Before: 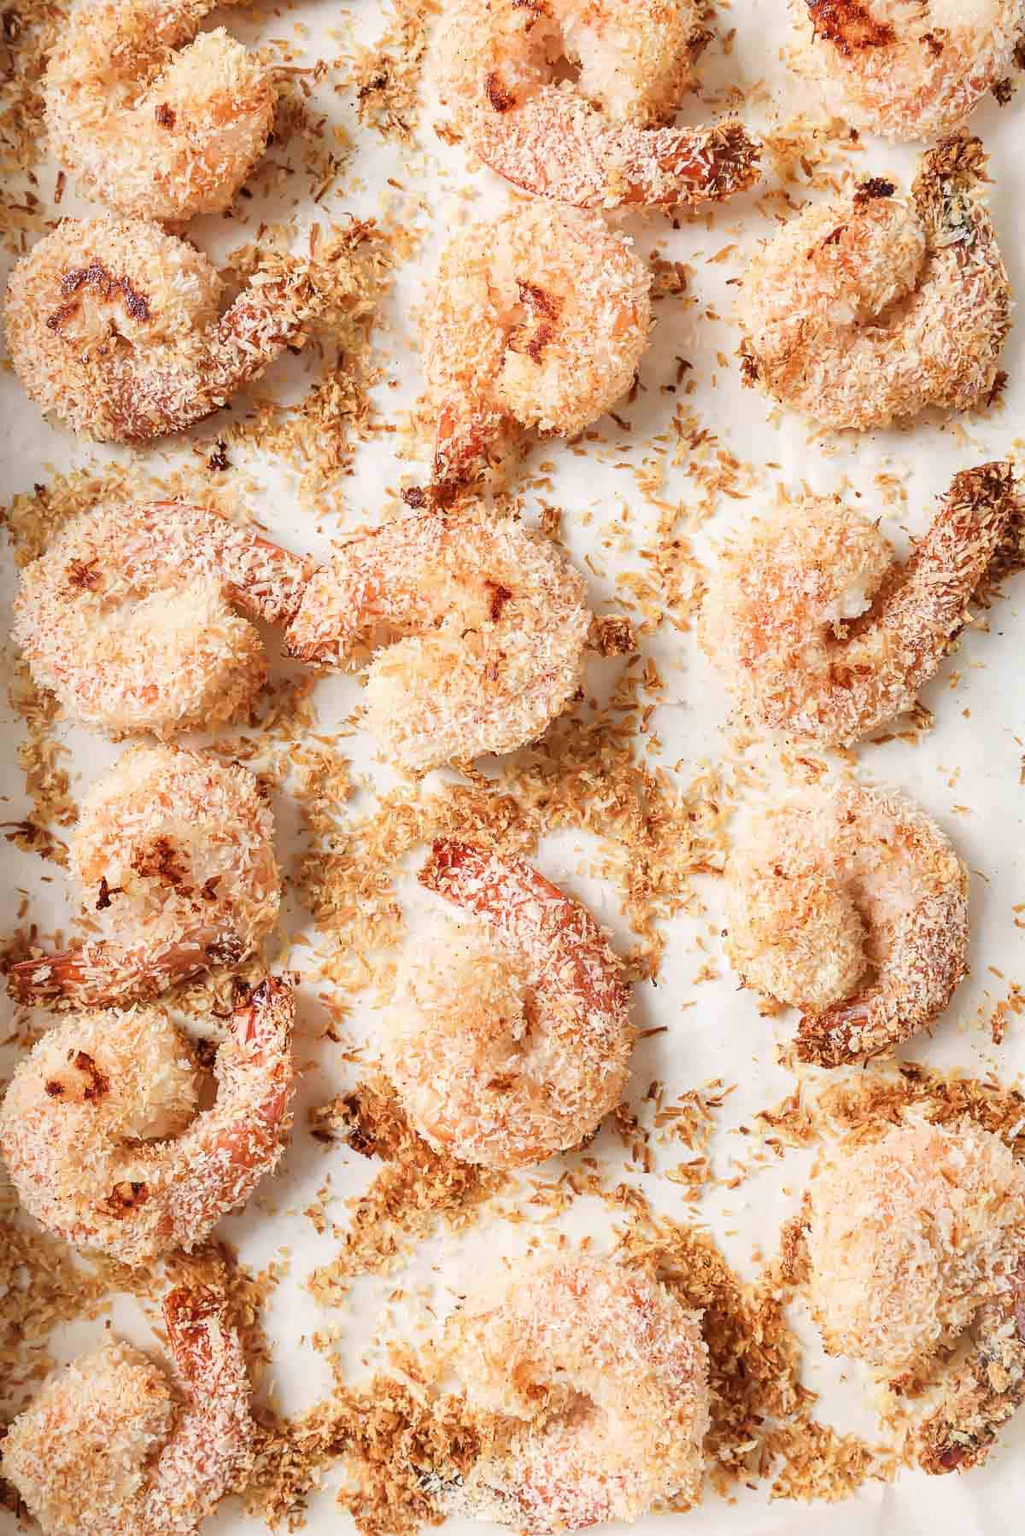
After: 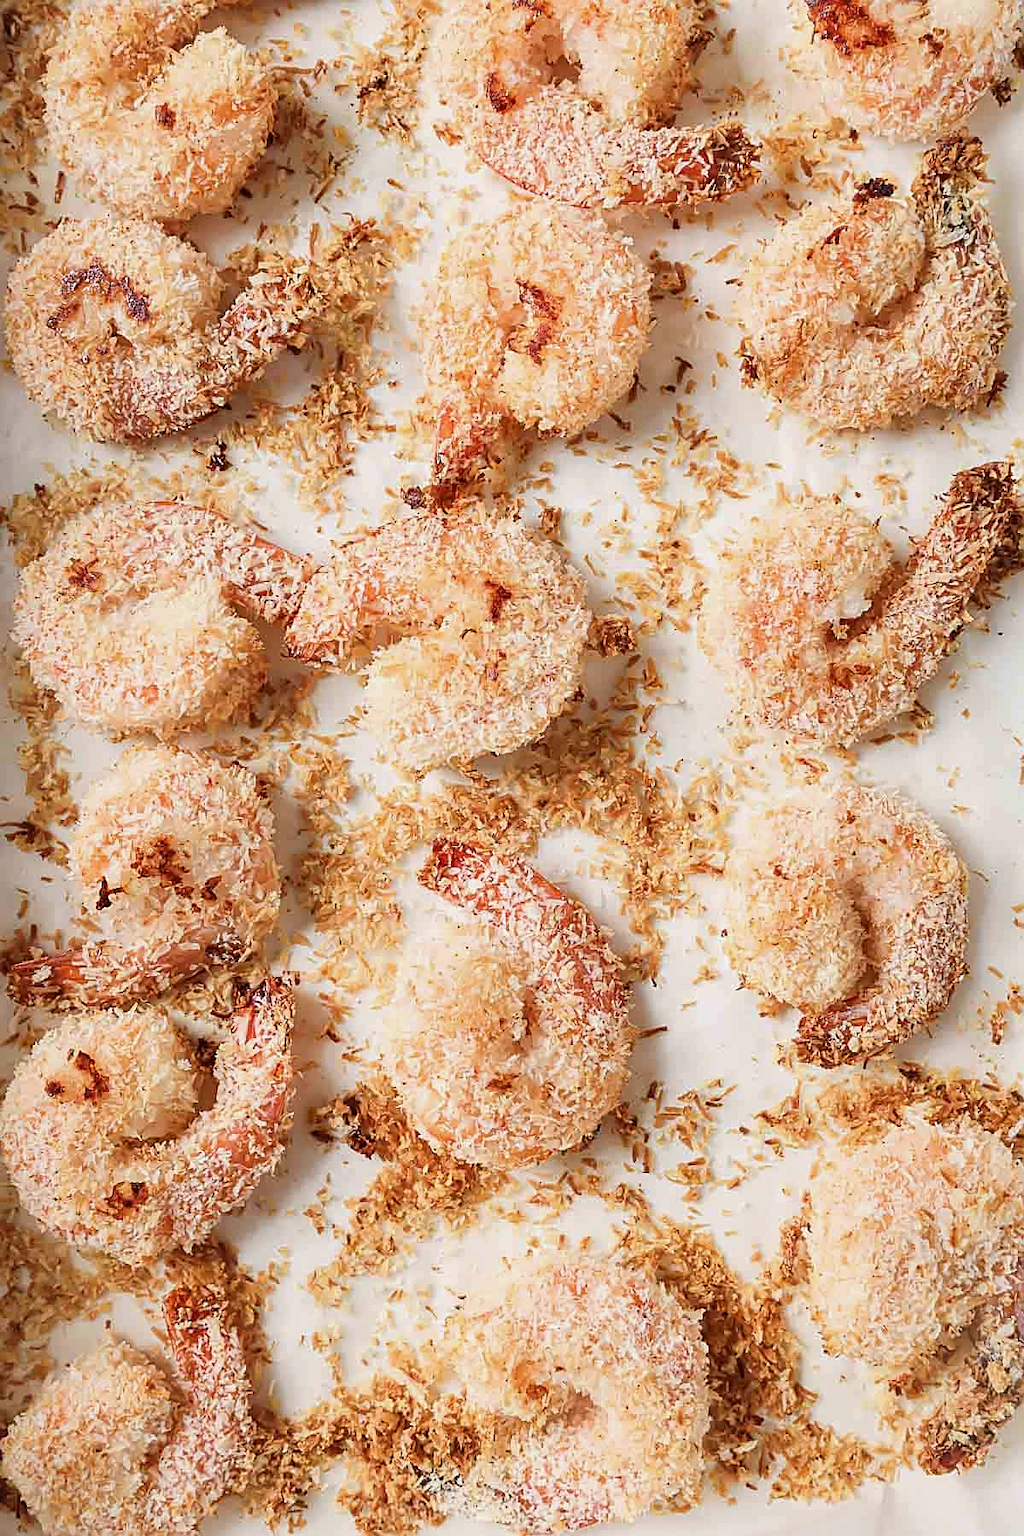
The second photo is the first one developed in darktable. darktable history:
exposure: exposure -0.151 EV, compensate highlight preservation false
sharpen: on, module defaults
